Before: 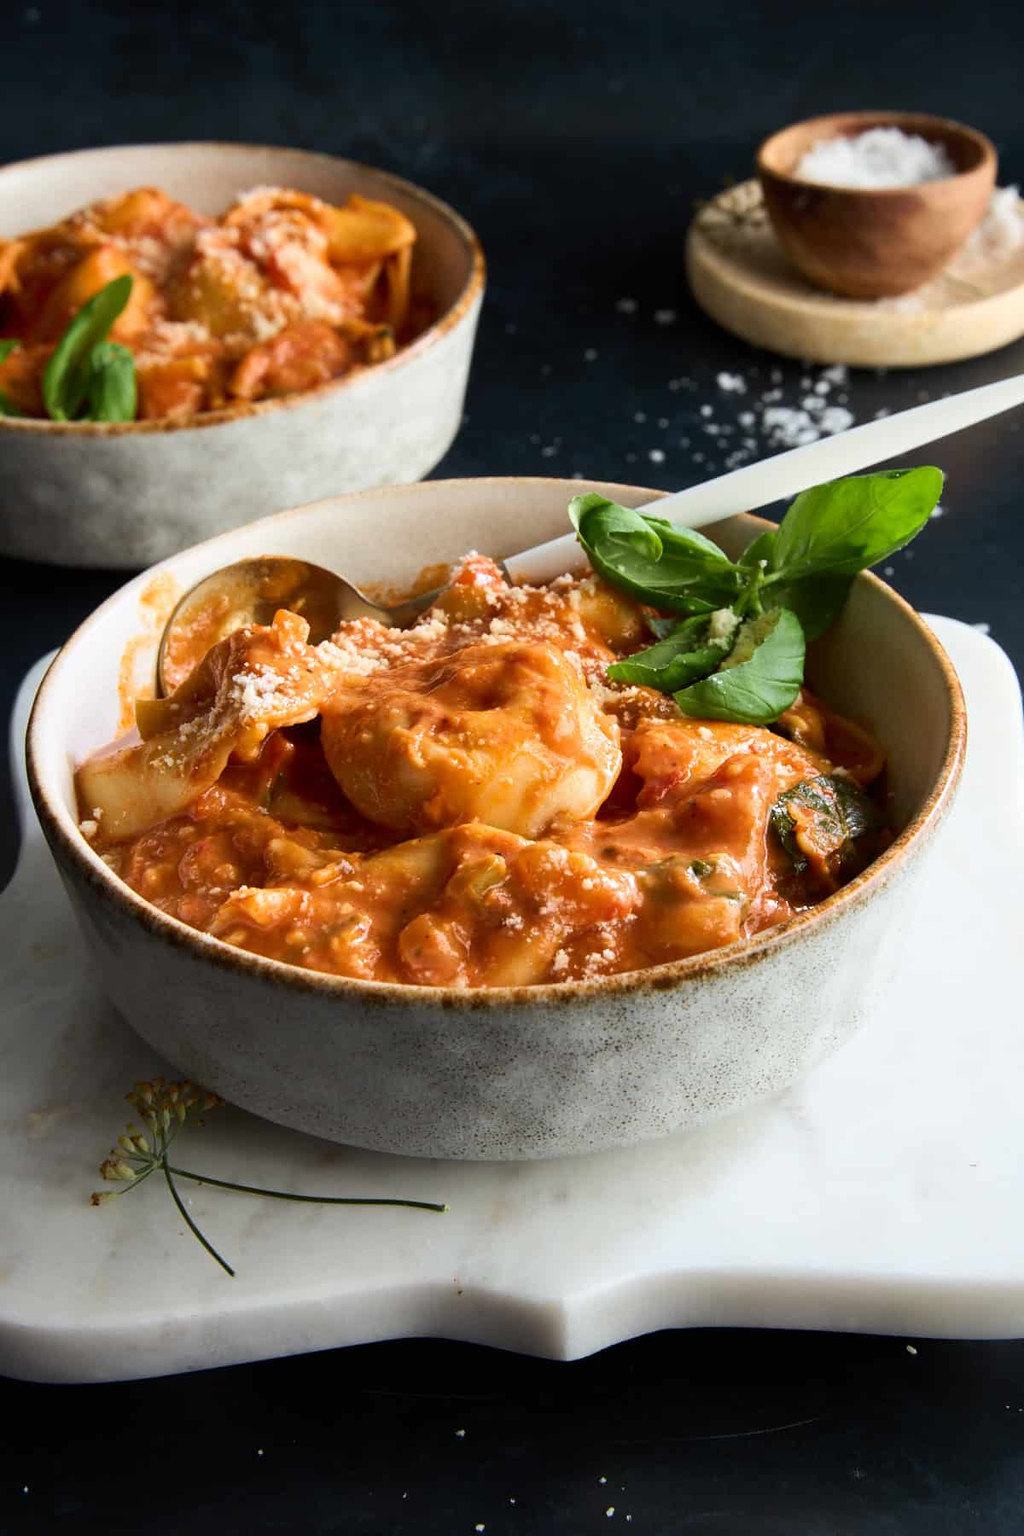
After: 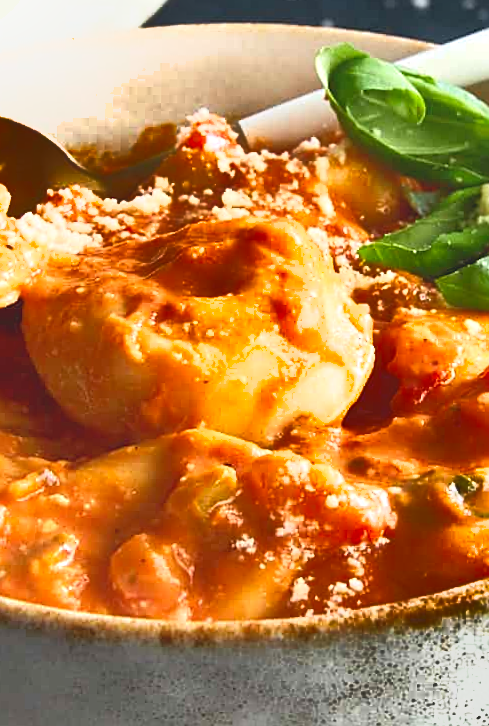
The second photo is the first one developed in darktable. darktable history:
rotate and perspective: rotation 0.8°, automatic cropping off
crop: left 30%, top 30%, right 30%, bottom 30%
exposure: black level correction 0, exposure 1 EV, compensate exposure bias true, compensate highlight preservation false
sharpen: on, module defaults
shadows and highlights: shadows 20.91, highlights -82.73, soften with gaussian
local contrast: detail 69%
